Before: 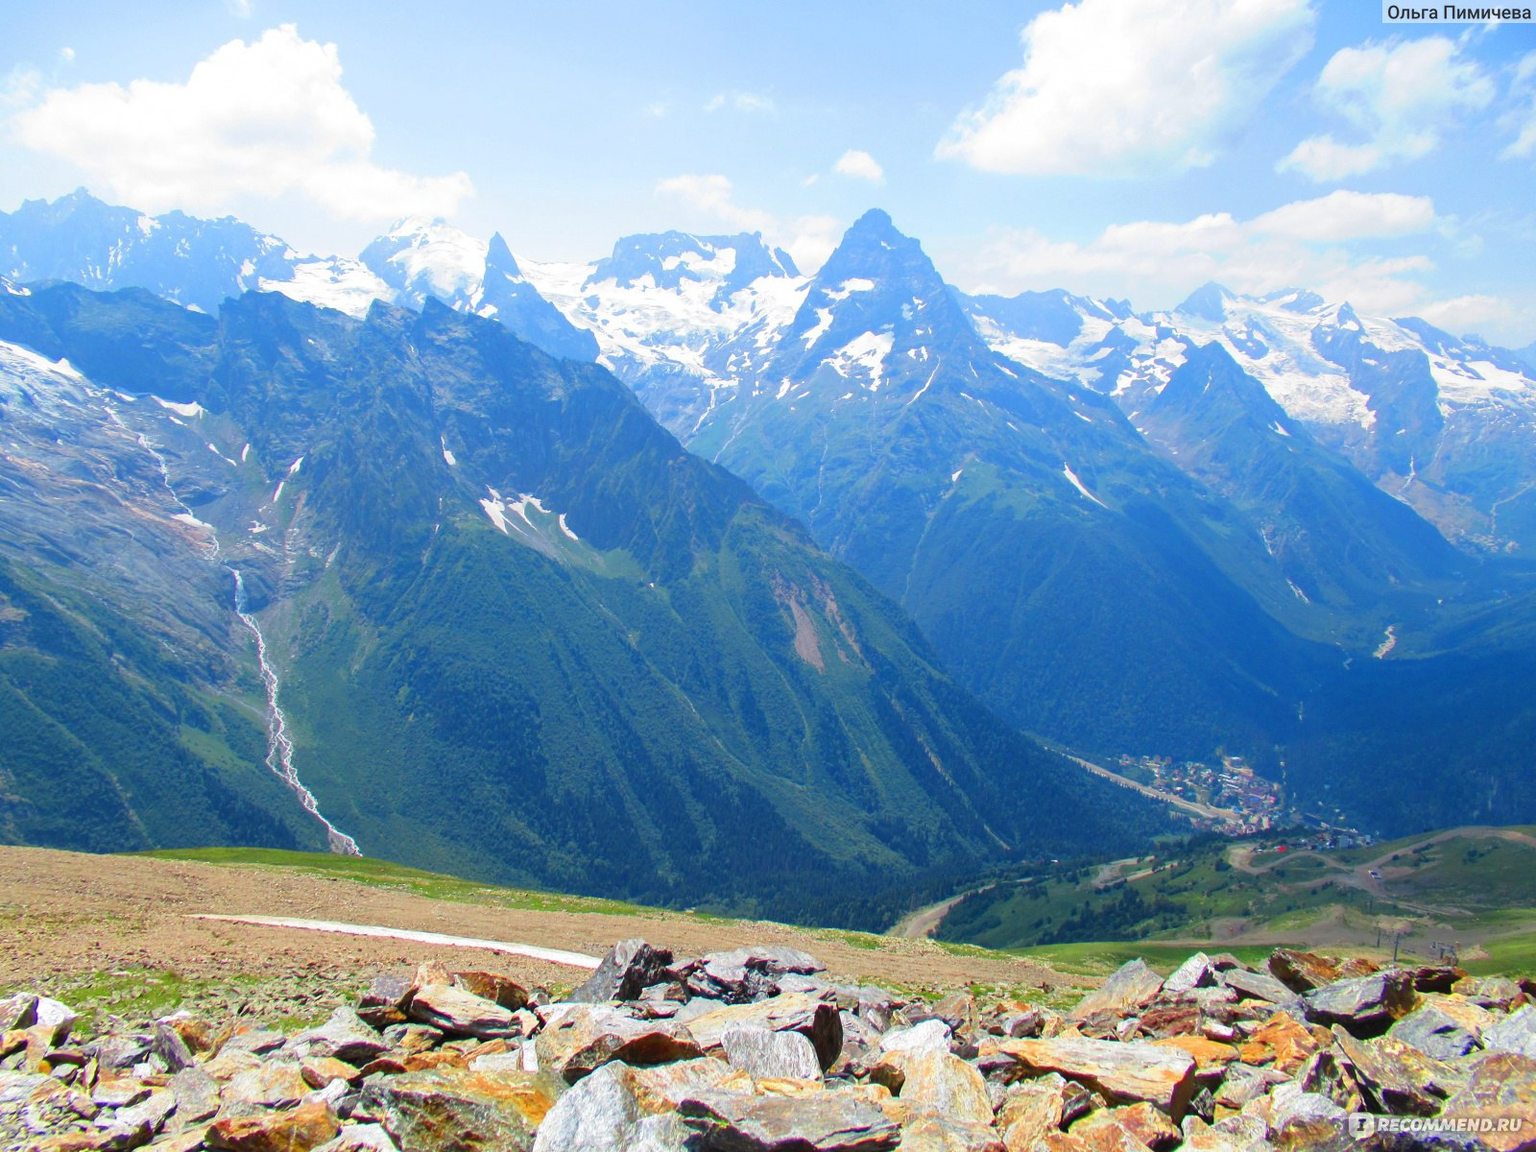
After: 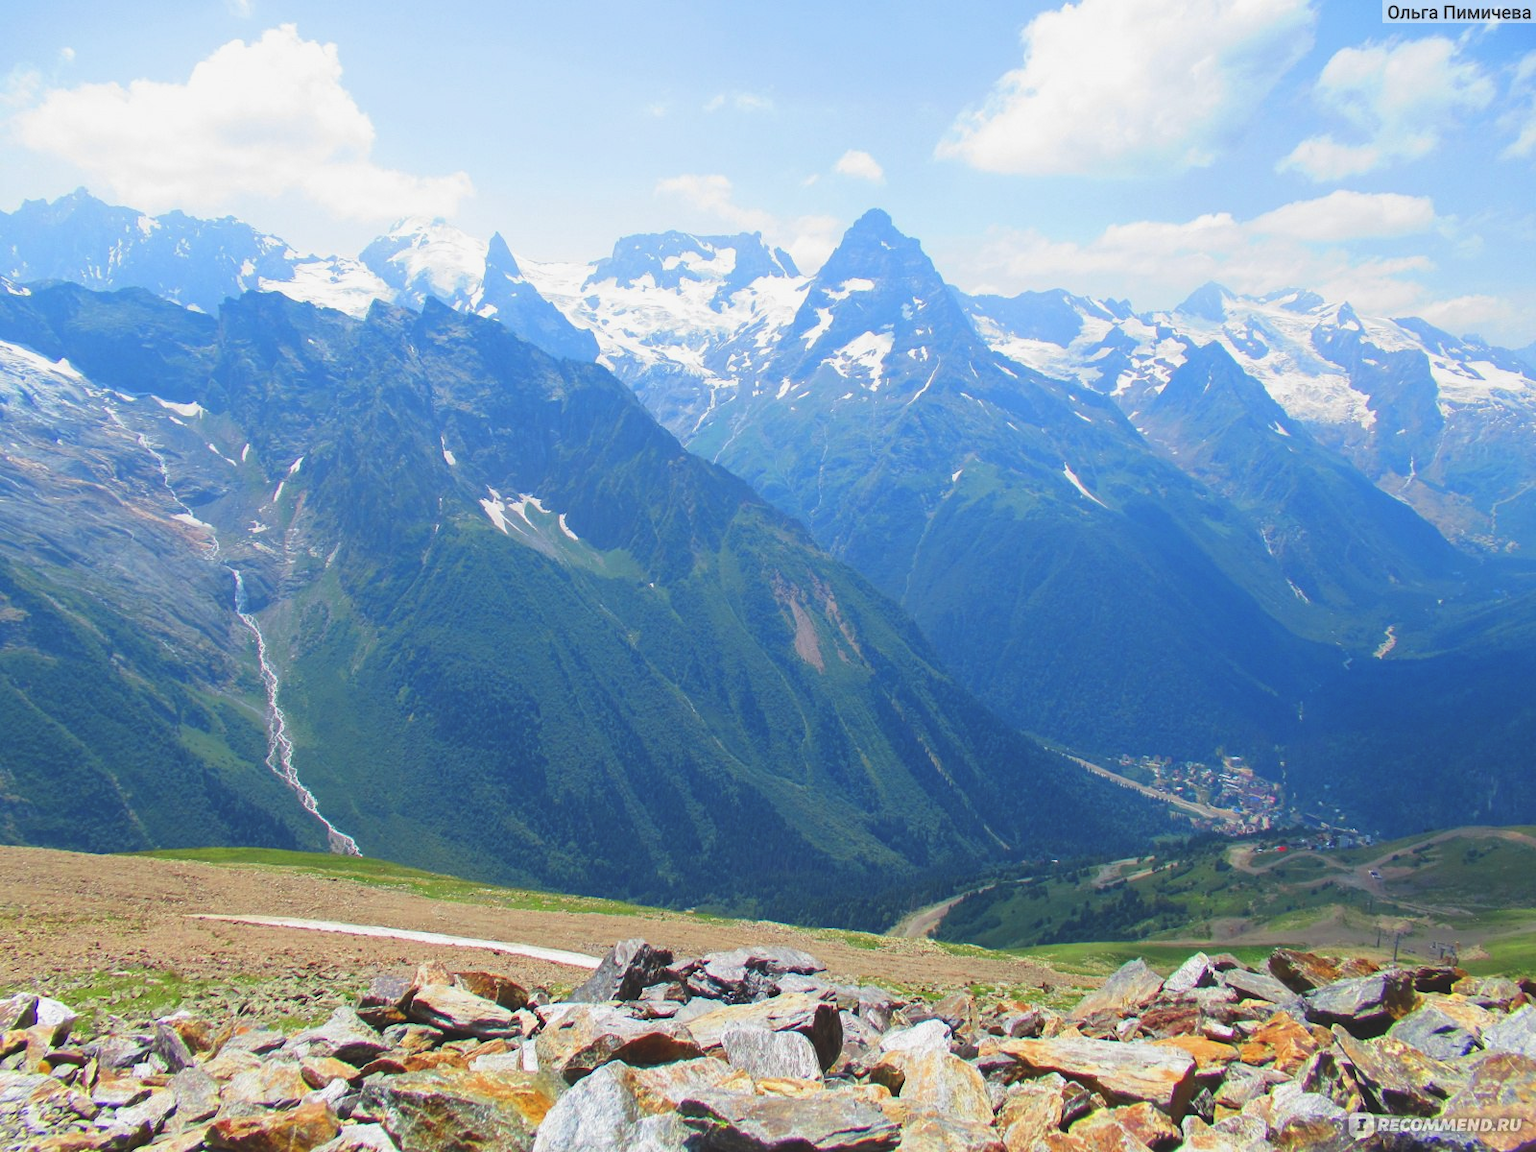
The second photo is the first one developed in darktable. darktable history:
exposure: black level correction -0.015, exposure -0.129 EV, compensate highlight preservation false
color zones: curves: ch0 [(0, 0.465) (0.092, 0.596) (0.289, 0.464) (0.429, 0.453) (0.571, 0.464) (0.714, 0.455) (0.857, 0.462) (1, 0.465)], mix -129.86%
